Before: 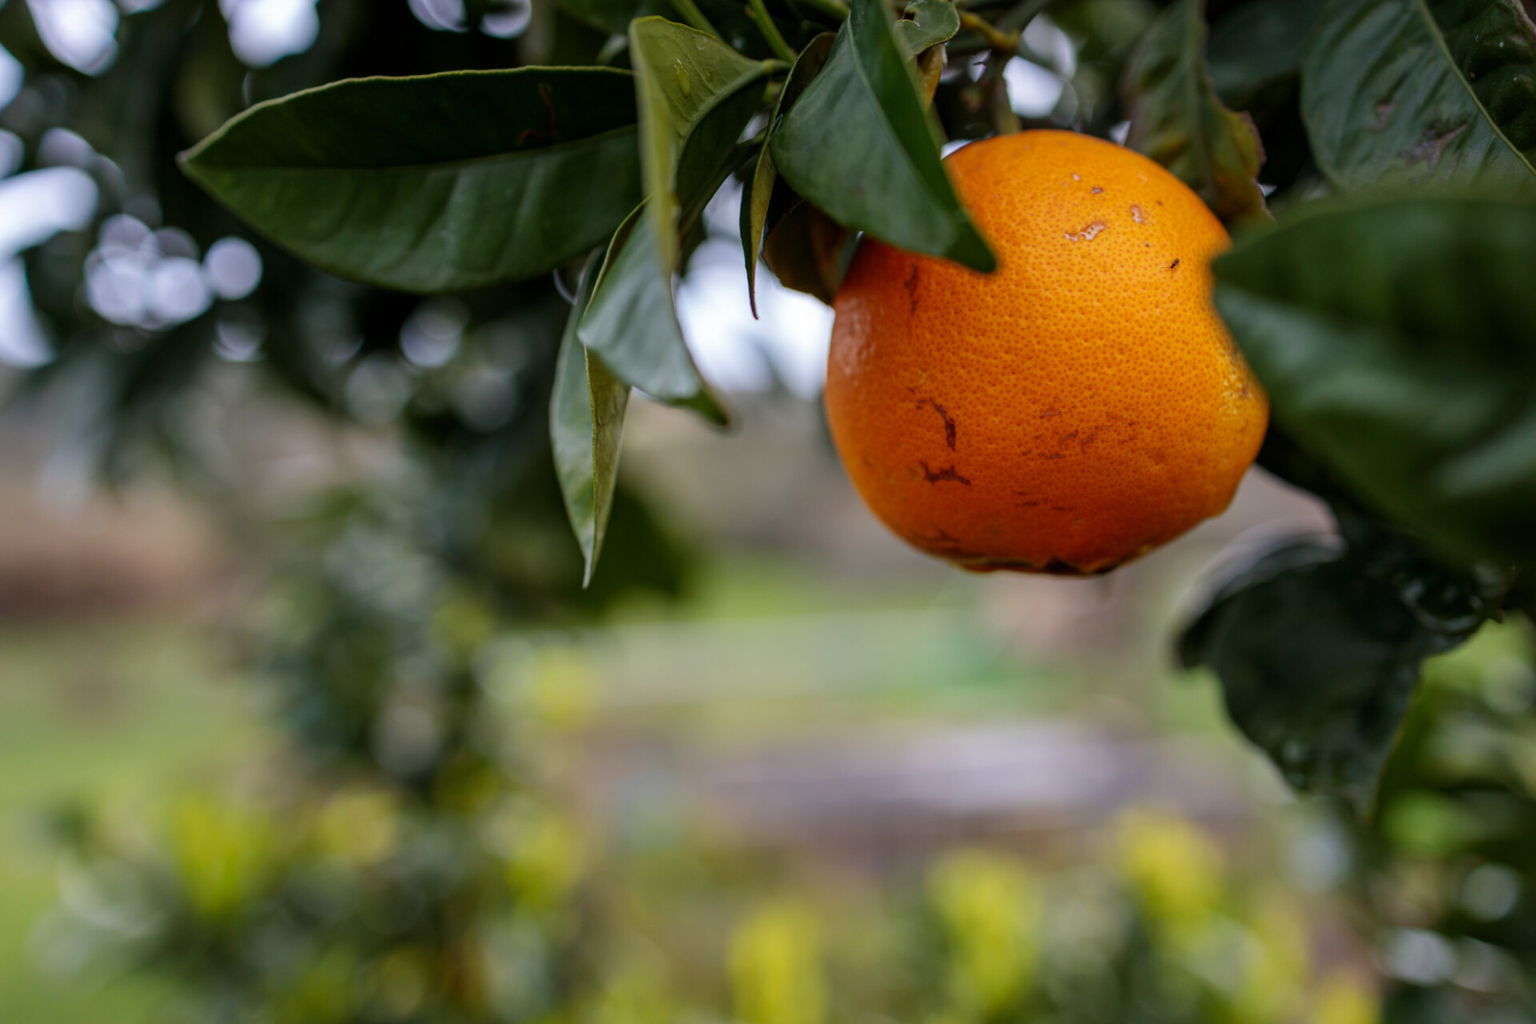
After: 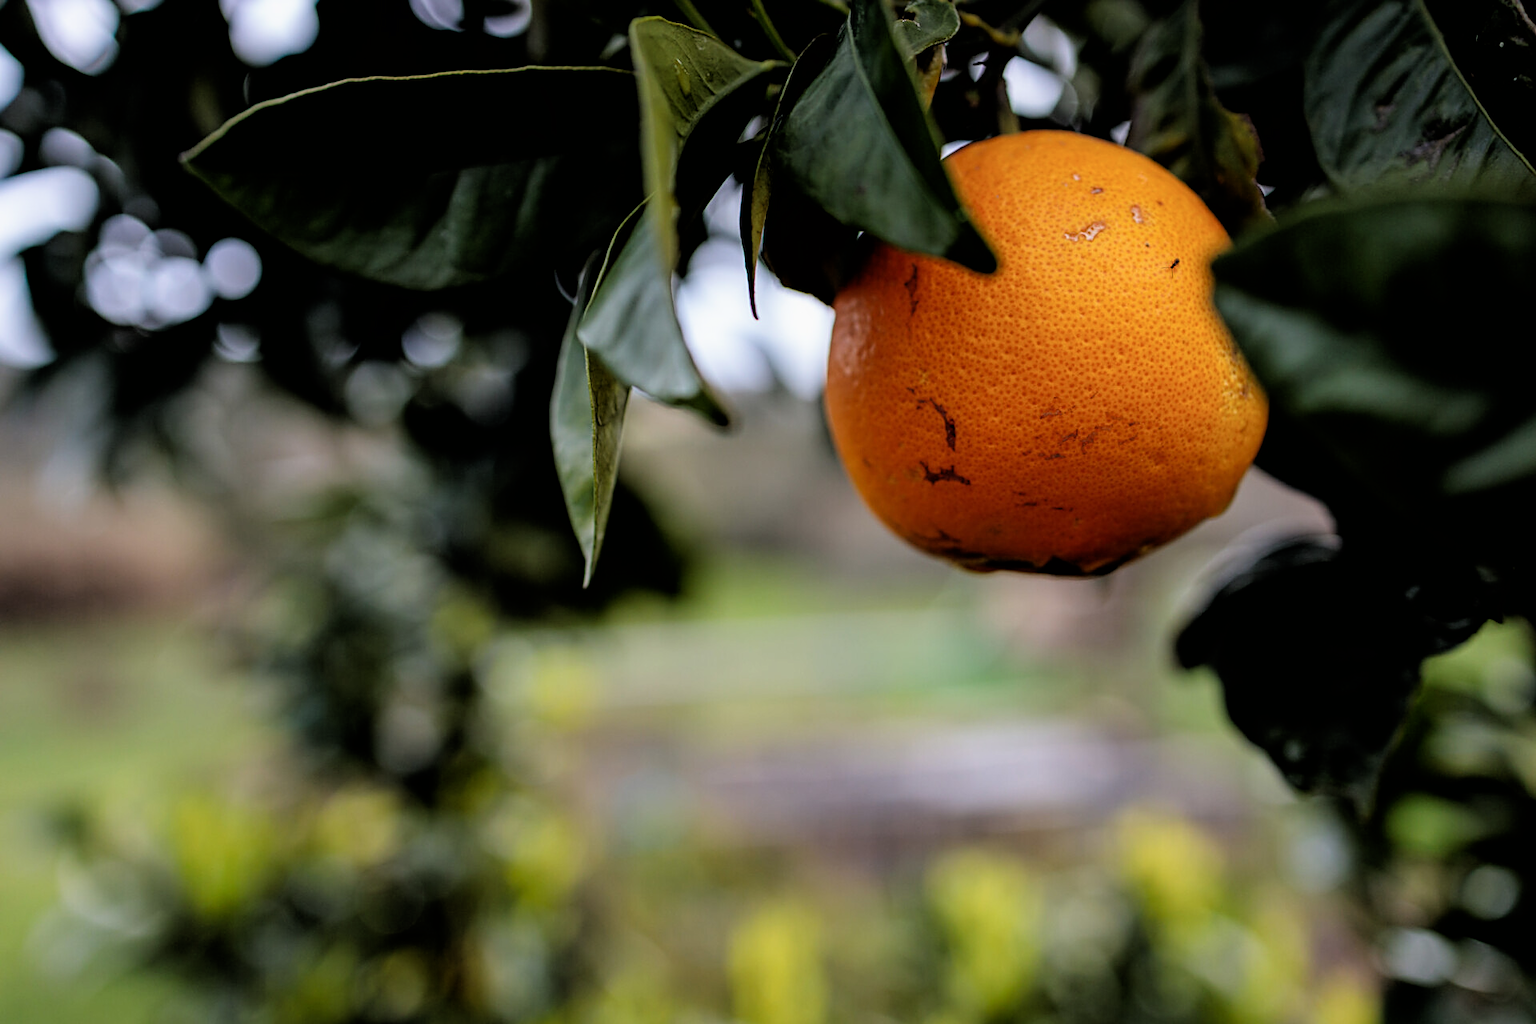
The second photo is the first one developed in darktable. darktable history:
sharpen: on, module defaults
tone equalizer: edges refinement/feathering 500, mask exposure compensation -1.57 EV, preserve details no
filmic rgb: black relative exposure -3.72 EV, white relative exposure 2.75 EV, dynamic range scaling -5.02%, hardness 3.03, preserve chrominance max RGB
